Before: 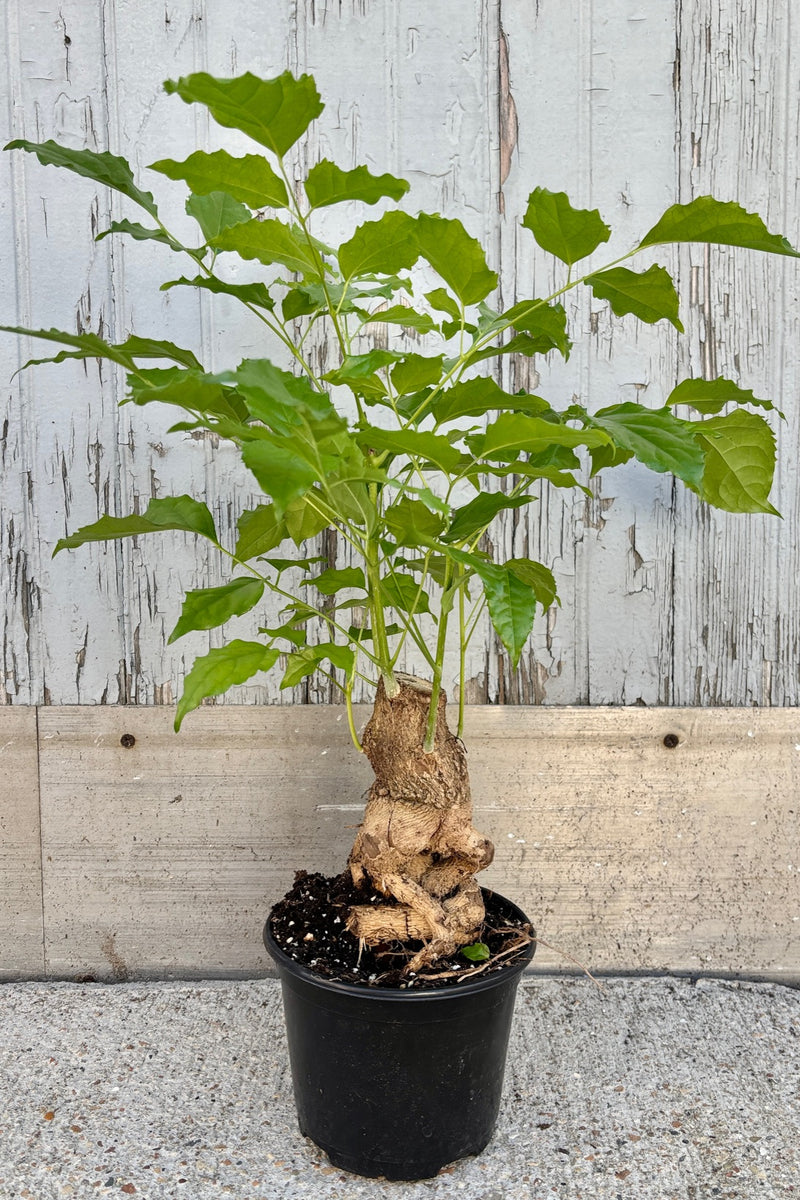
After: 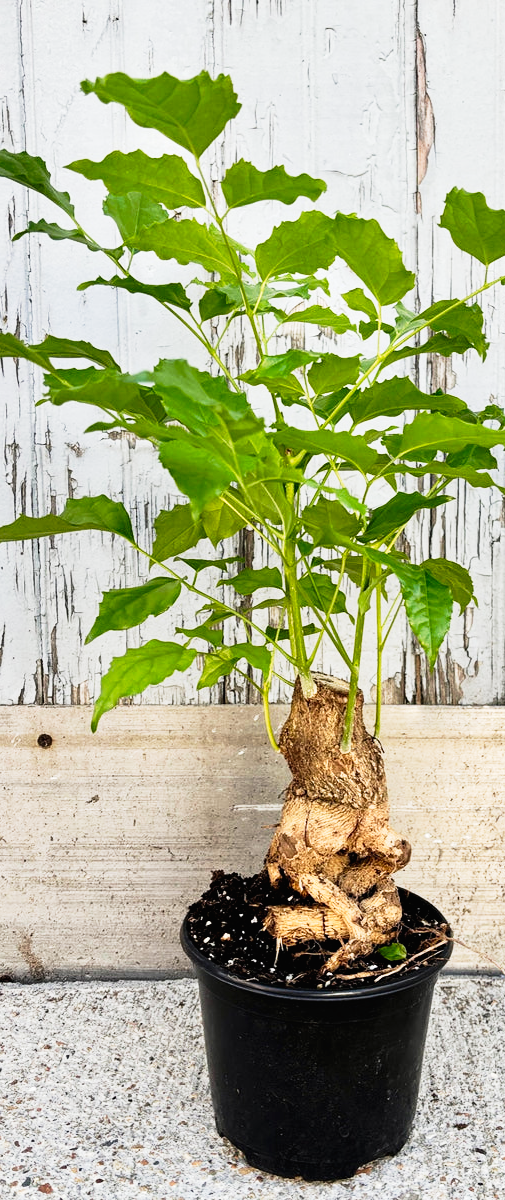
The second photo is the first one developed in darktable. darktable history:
crop: left 10.385%, right 26.403%
tone curve: curves: ch0 [(0.016, 0.011) (0.084, 0.026) (0.469, 0.508) (0.721, 0.862) (1, 1)], preserve colors none
